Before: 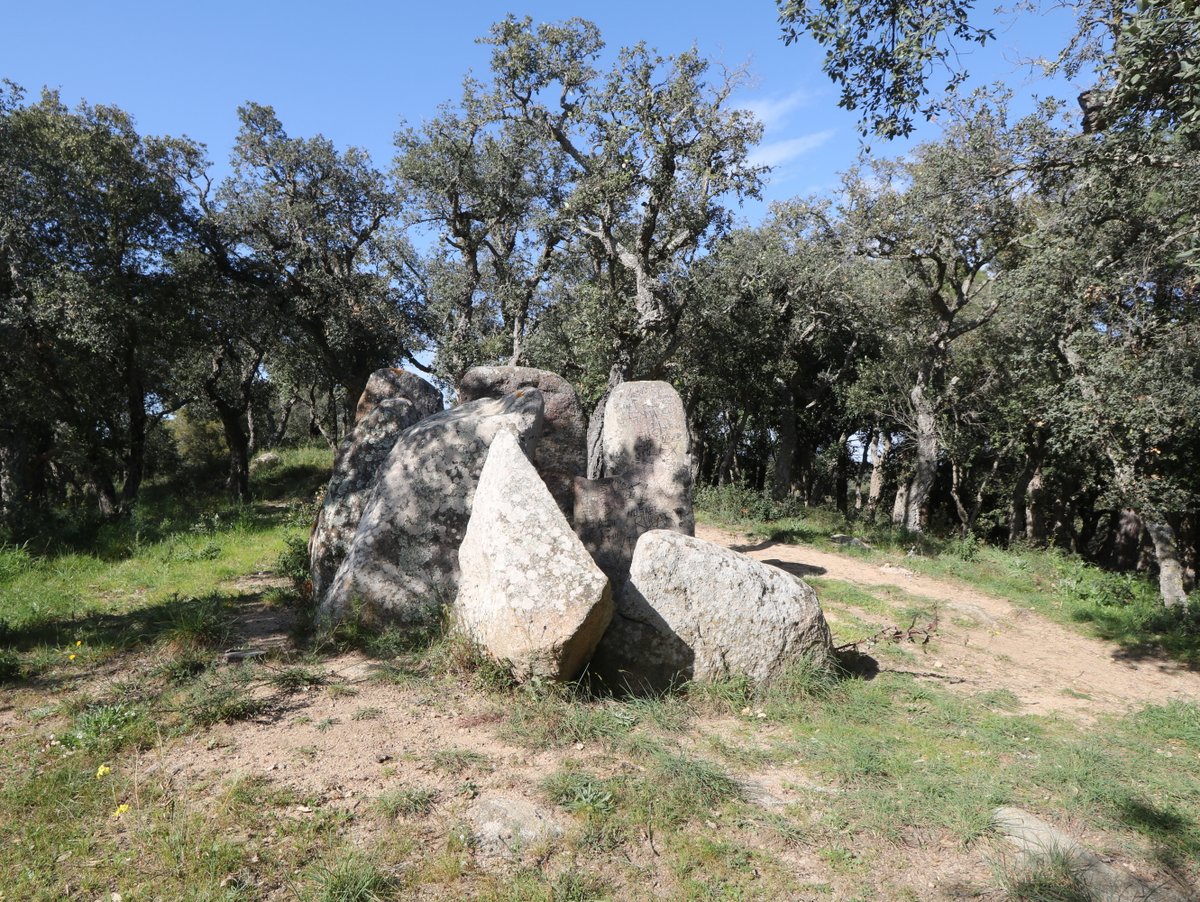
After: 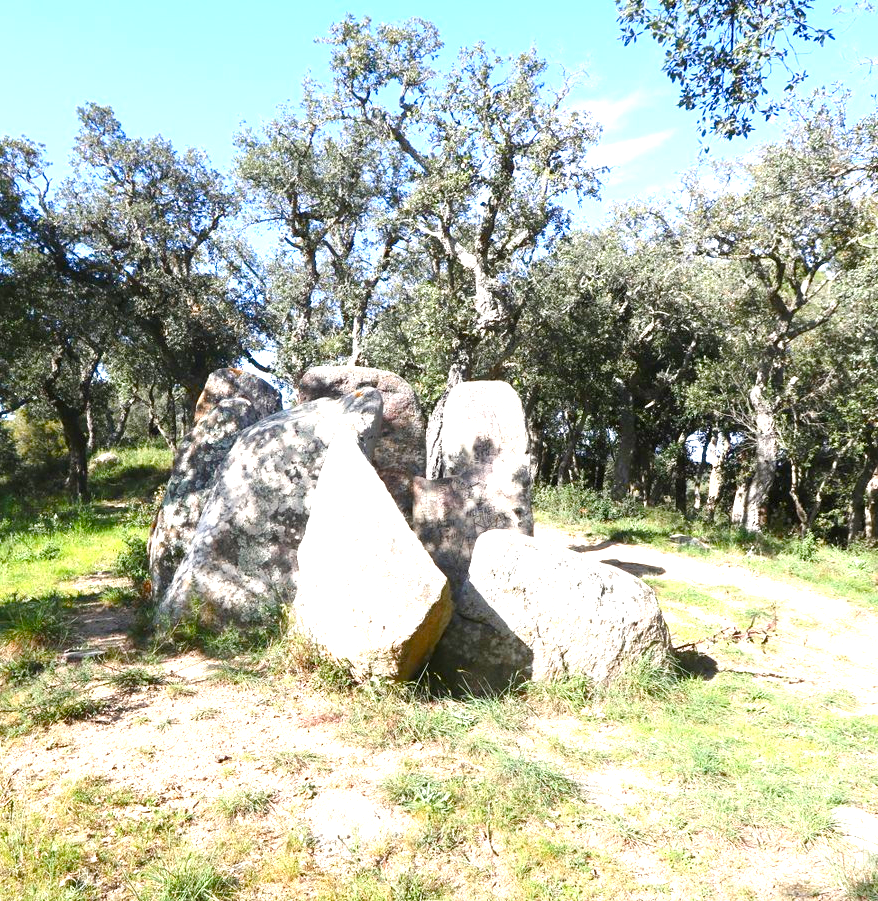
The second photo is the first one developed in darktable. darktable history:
color balance rgb: perceptual saturation grading › global saturation 35%, perceptual saturation grading › highlights -25%, perceptual saturation grading › shadows 50%
exposure: black level correction 0, exposure 1.379 EV, compensate exposure bias true, compensate highlight preservation false
crop: left 13.443%, right 13.31%
